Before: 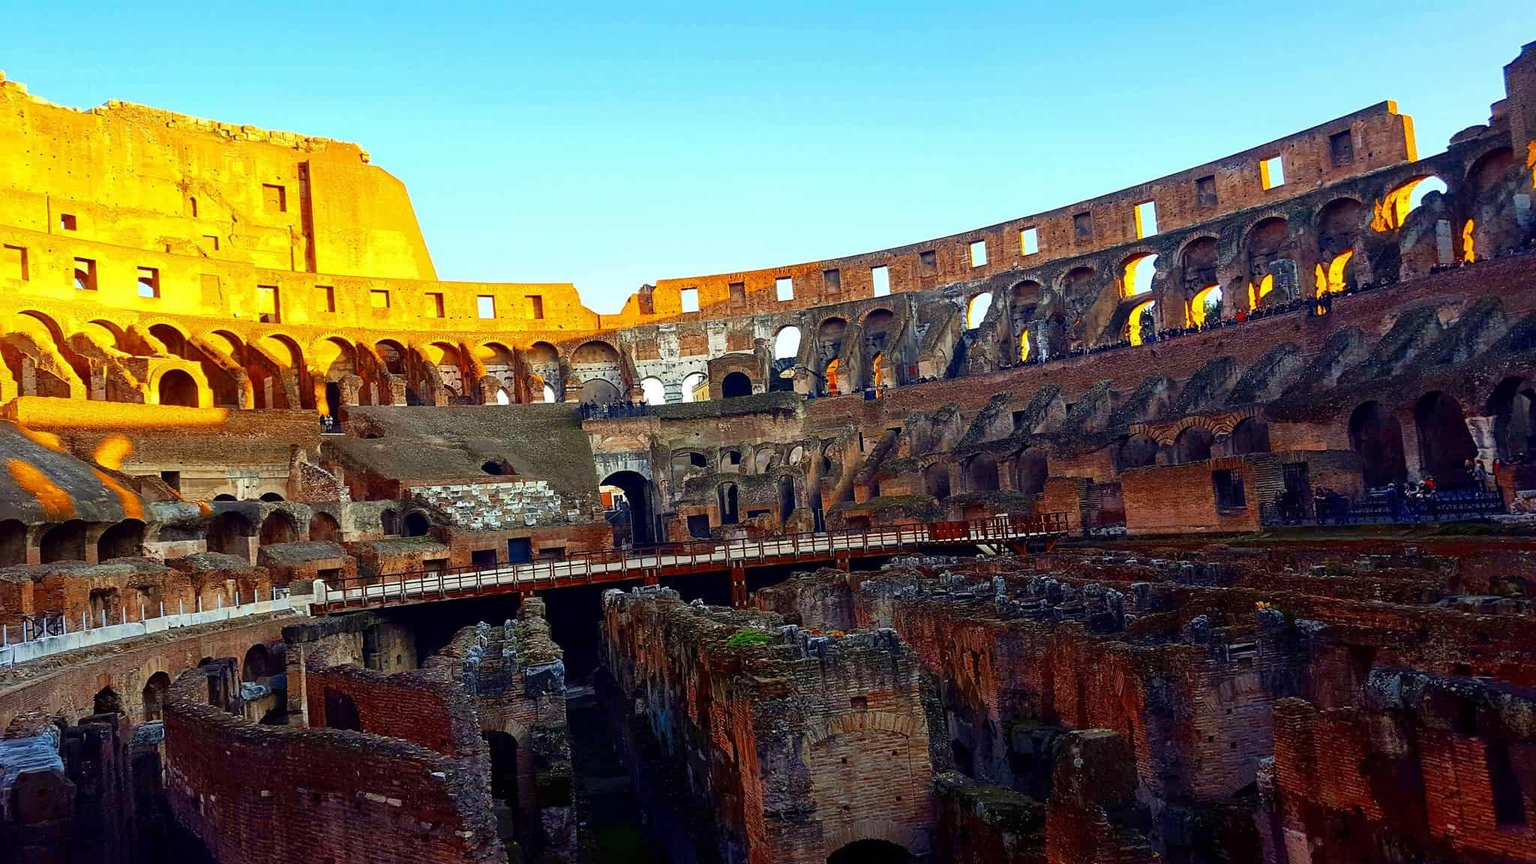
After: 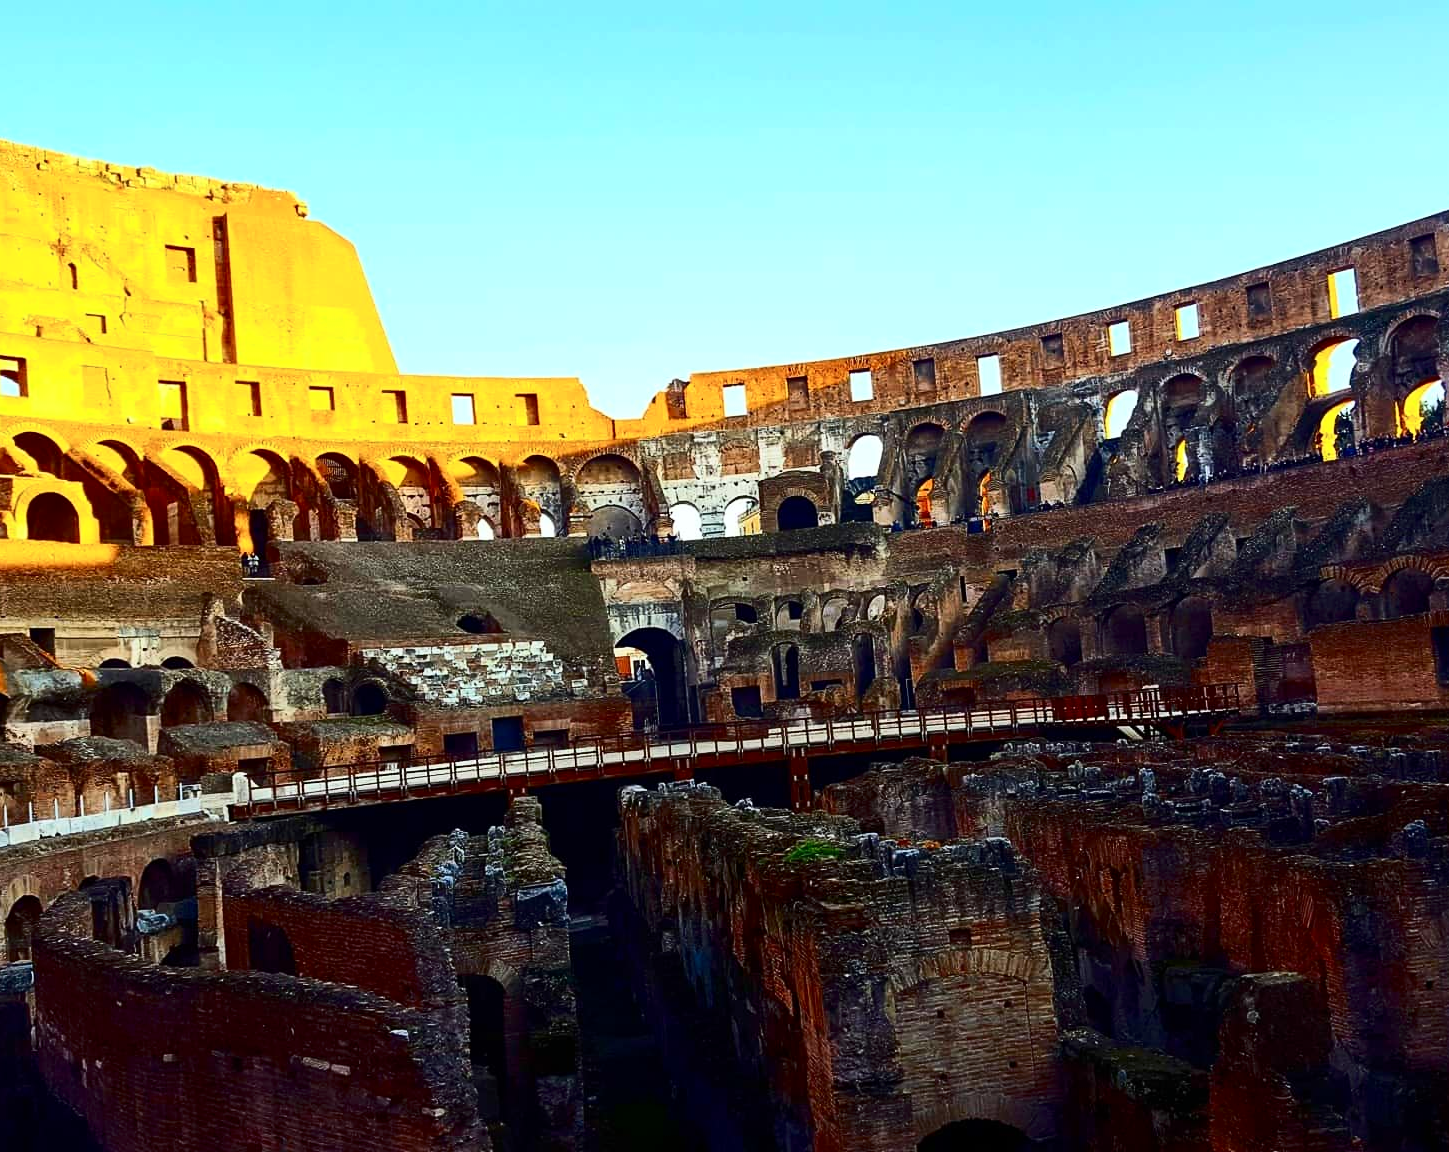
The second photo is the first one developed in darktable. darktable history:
white balance: red 0.978, blue 0.999
crop and rotate: left 9.061%, right 20.142%
contrast brightness saturation: contrast 0.28
